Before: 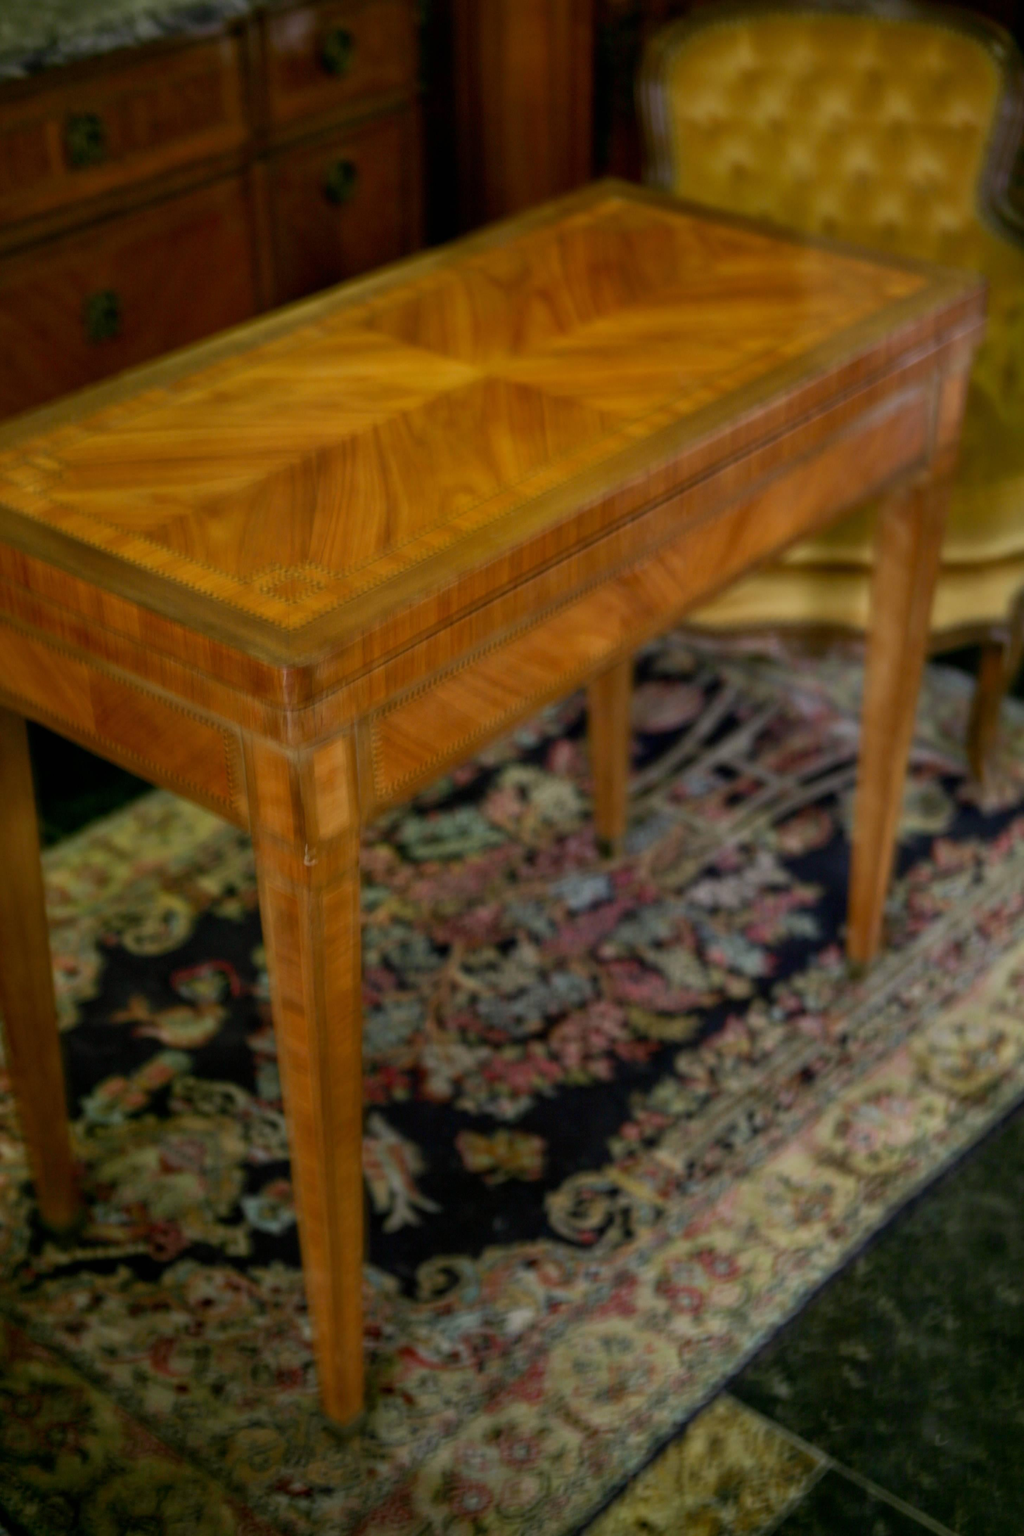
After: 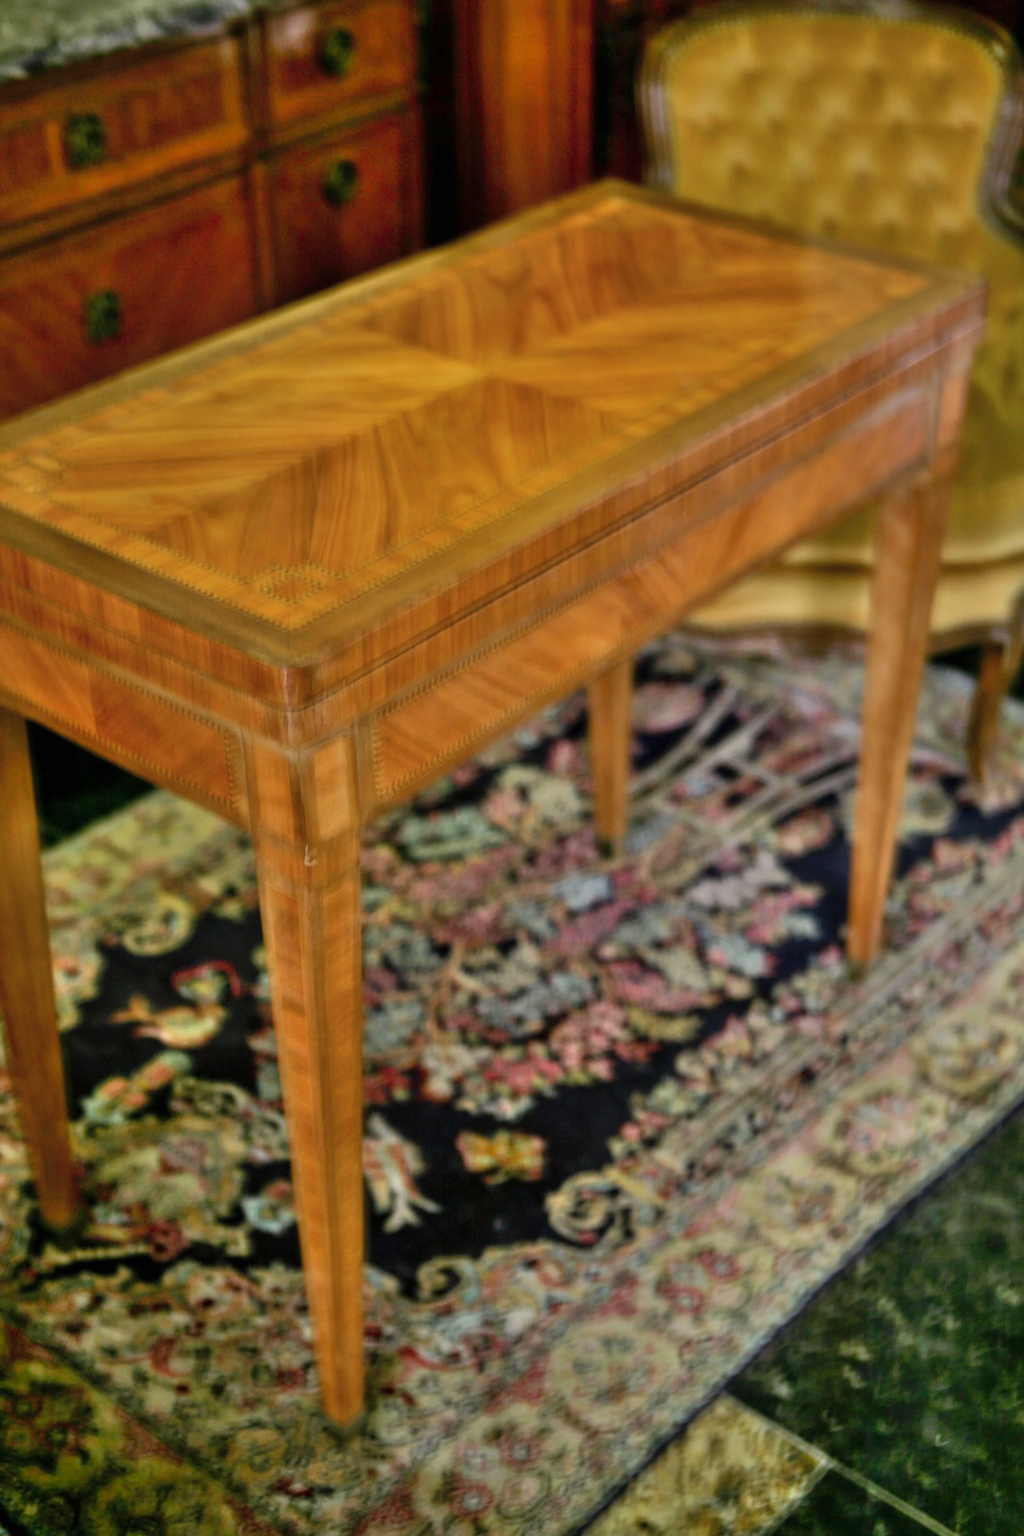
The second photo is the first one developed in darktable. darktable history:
shadows and highlights: radius 111.13, shadows 51.13, white point adjustment 8.99, highlights -4.83, soften with gaussian
